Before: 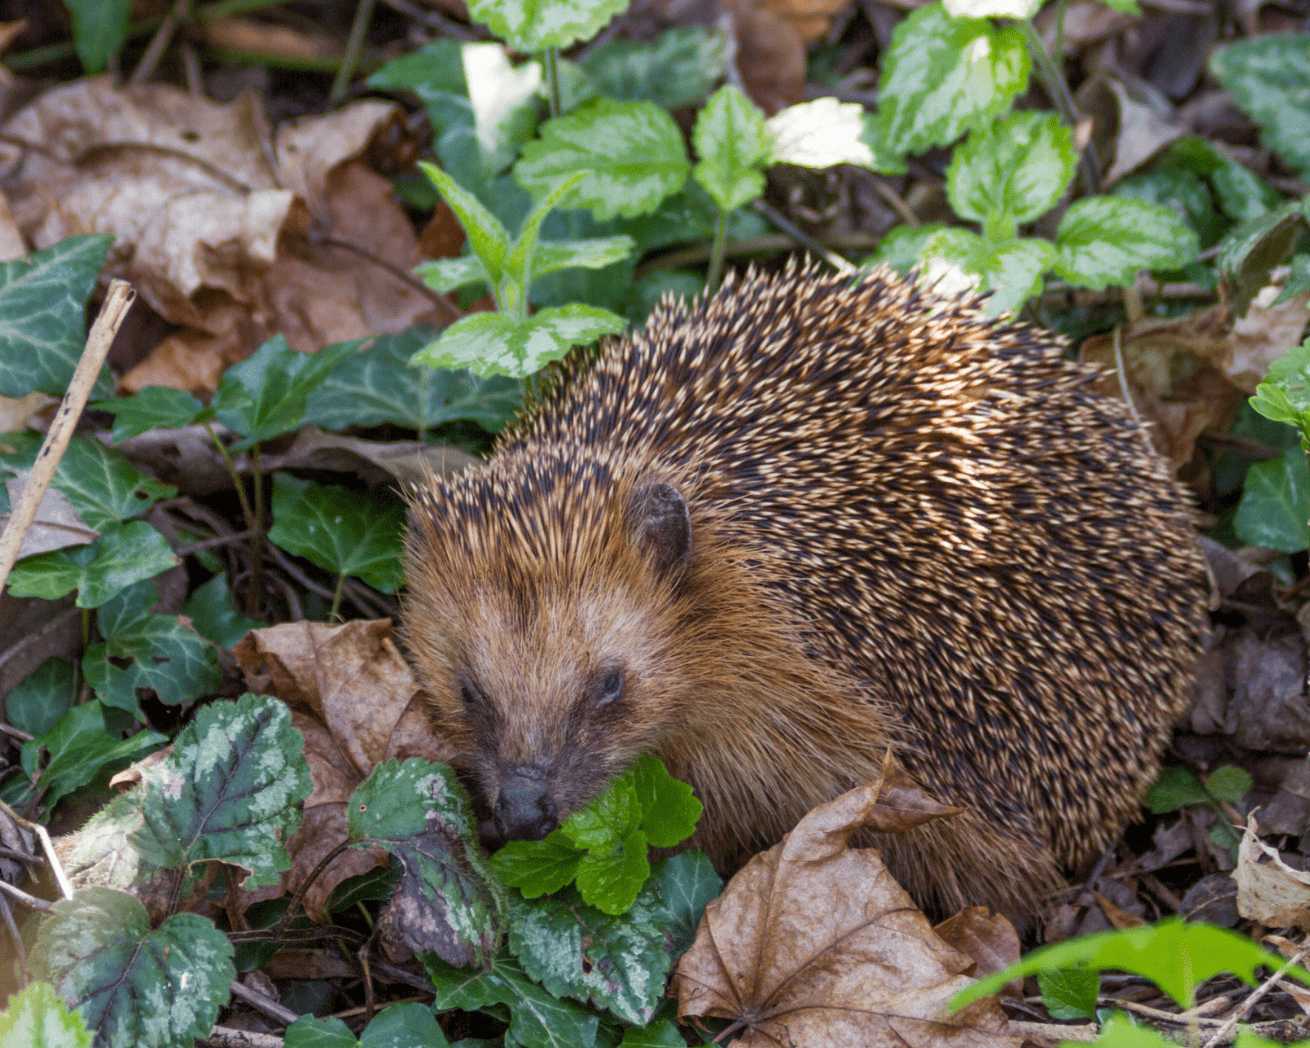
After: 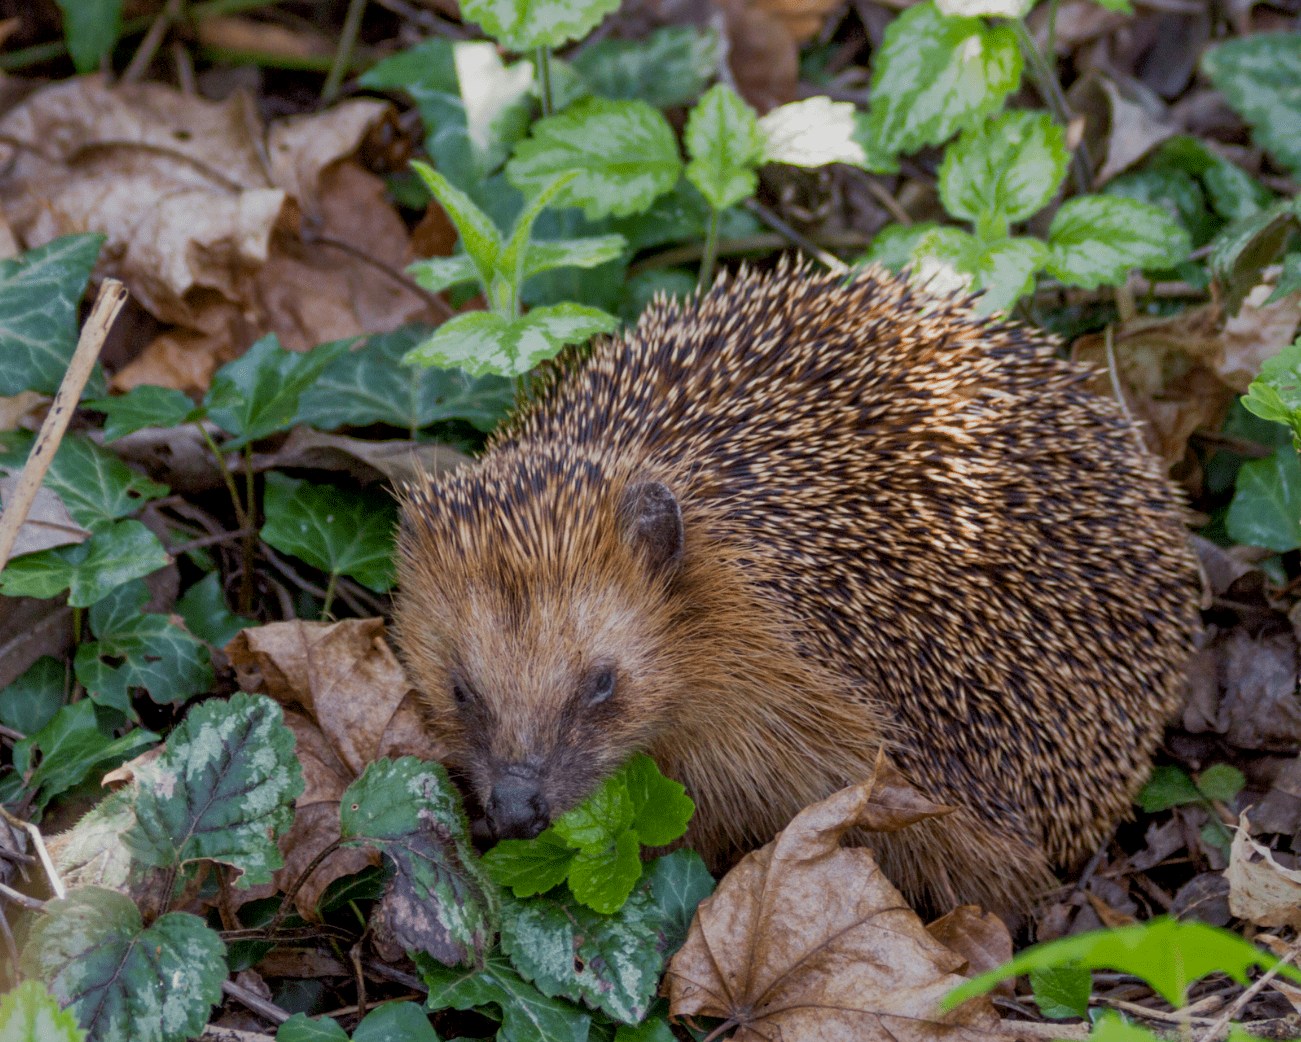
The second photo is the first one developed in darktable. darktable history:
exposure: black level correction 0.006, exposure -0.226 EV, compensate highlight preservation false
crop and rotate: left 0.614%, top 0.179%, bottom 0.309%
shadows and highlights: shadows 40, highlights -60
rotate and perspective: automatic cropping off
